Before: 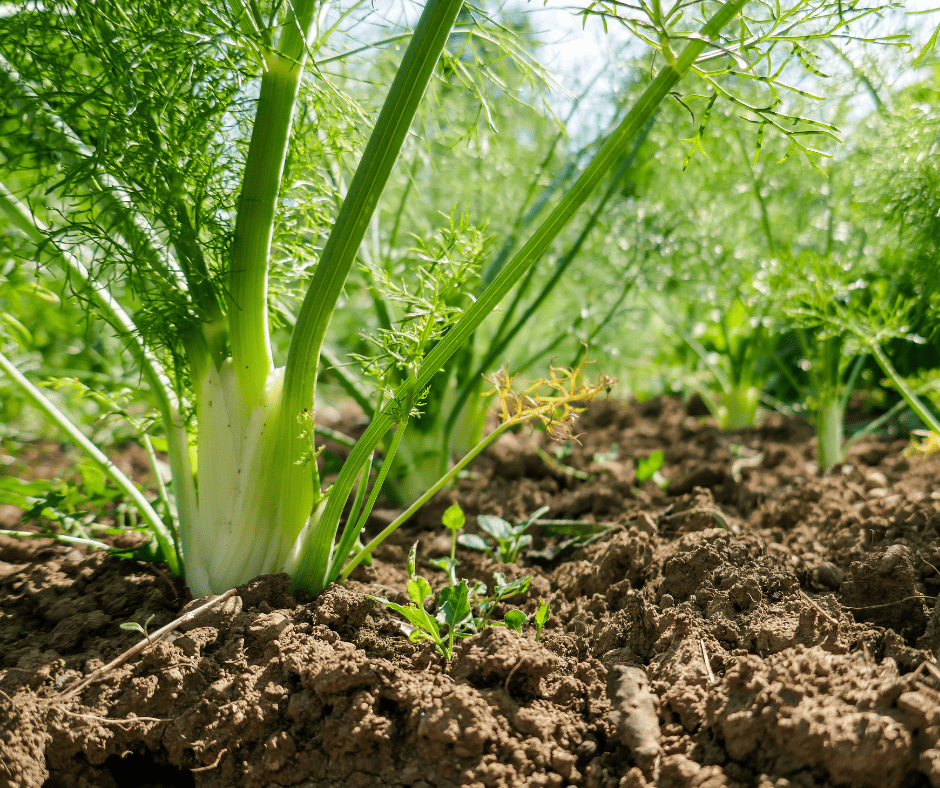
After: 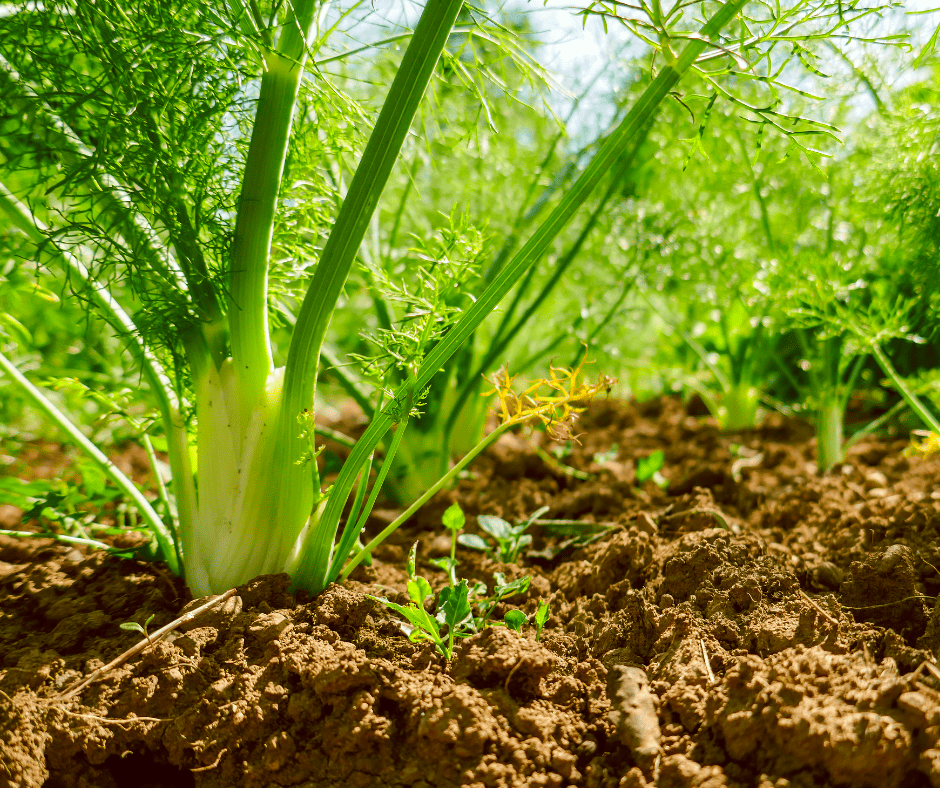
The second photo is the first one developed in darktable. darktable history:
color correction: highlights a* -0.482, highlights b* 0.161, shadows a* 4.66, shadows b* 20.72
color zones: curves: ch0 [(0, 0.613) (0.01, 0.613) (0.245, 0.448) (0.498, 0.529) (0.642, 0.665) (0.879, 0.777) (0.99, 0.613)]; ch1 [(0, 0) (0.143, 0) (0.286, 0) (0.429, 0) (0.571, 0) (0.714, 0) (0.857, 0)], mix -138.01%
